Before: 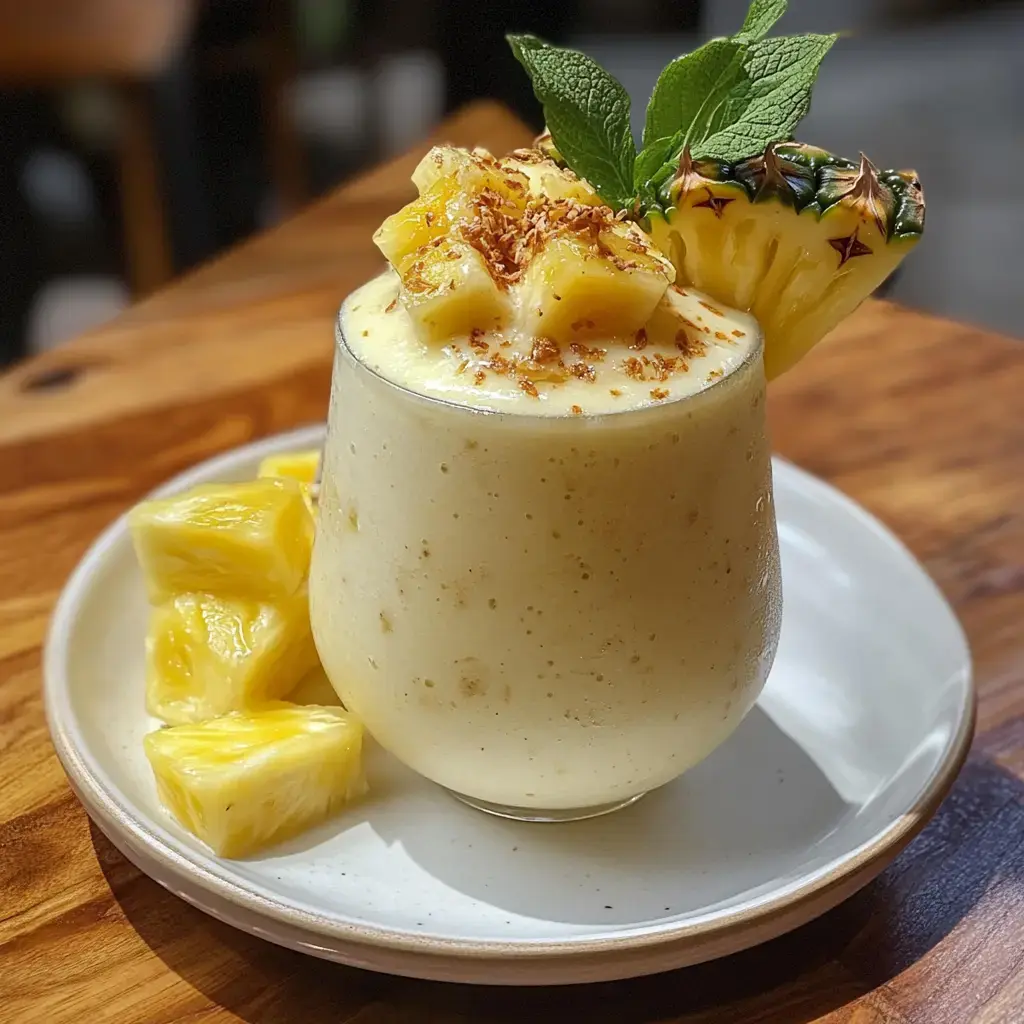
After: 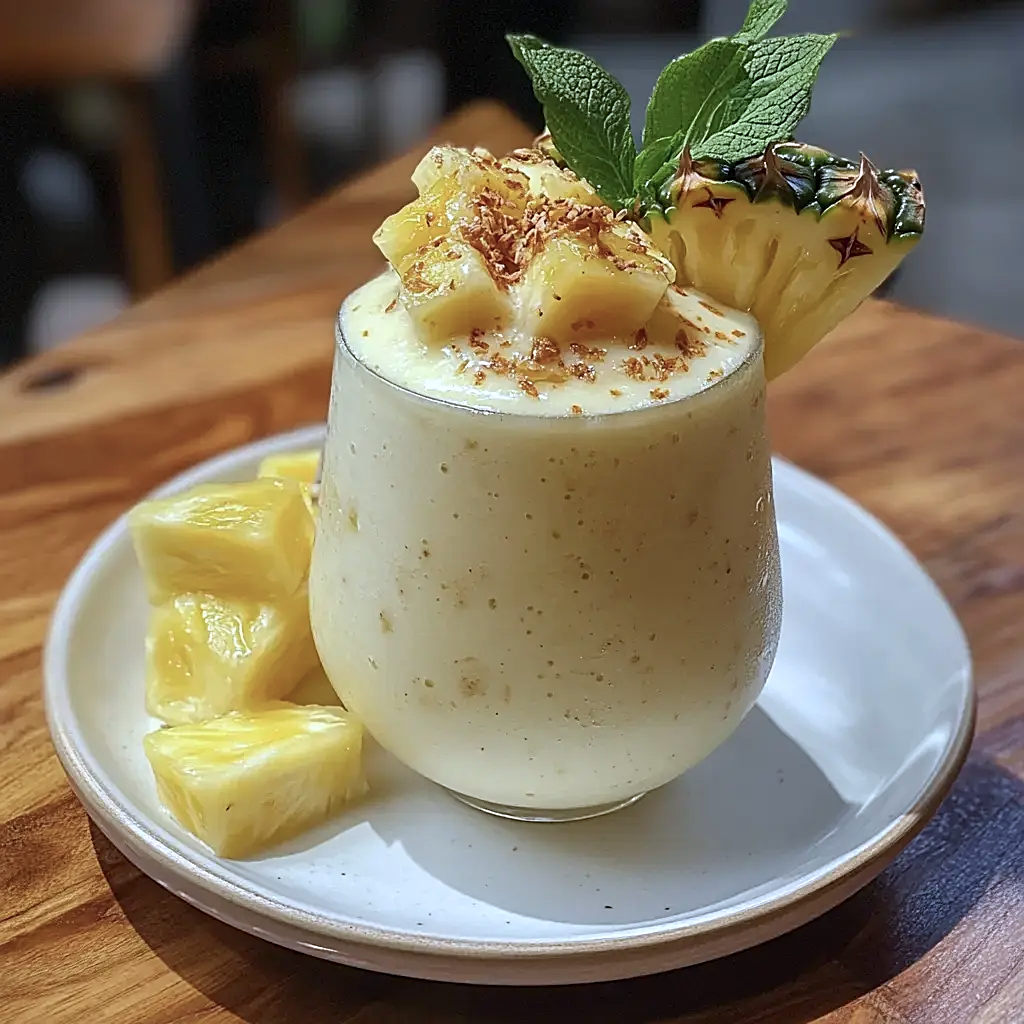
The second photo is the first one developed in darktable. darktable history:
sharpen: on, module defaults
color calibration: illuminant as shot in camera, x 0.369, y 0.376, temperature 4328.46 K, gamut compression 3
